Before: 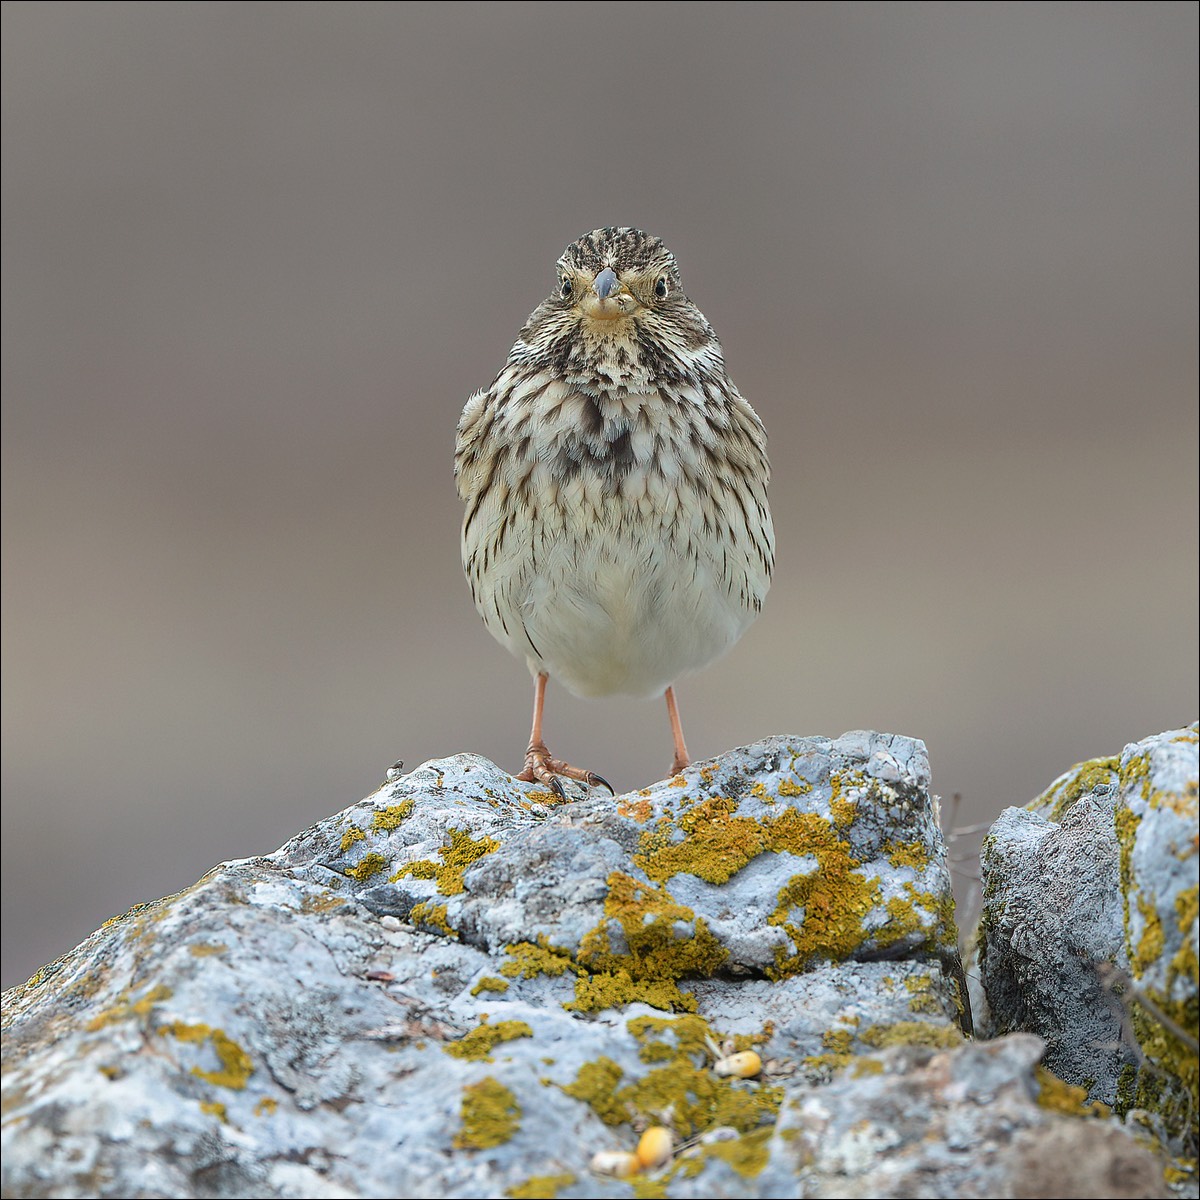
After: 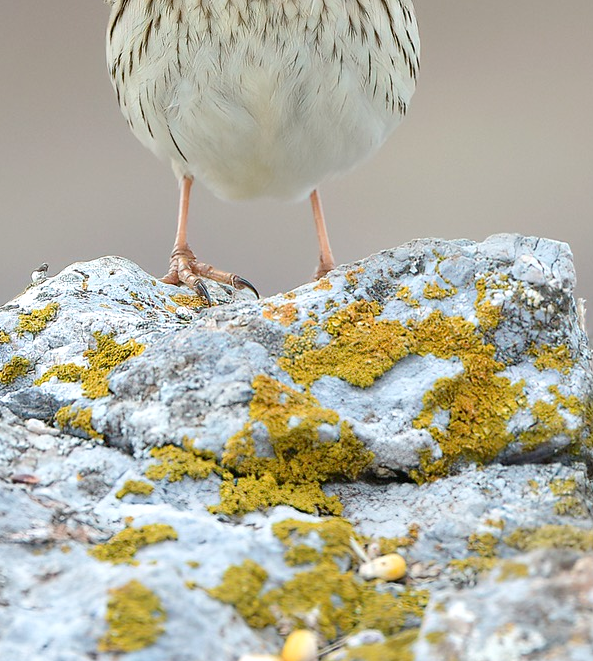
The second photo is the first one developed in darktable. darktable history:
crop: left 29.596%, top 41.417%, right 20.957%, bottom 3.483%
exposure: exposure 0.201 EV, compensate highlight preservation false
